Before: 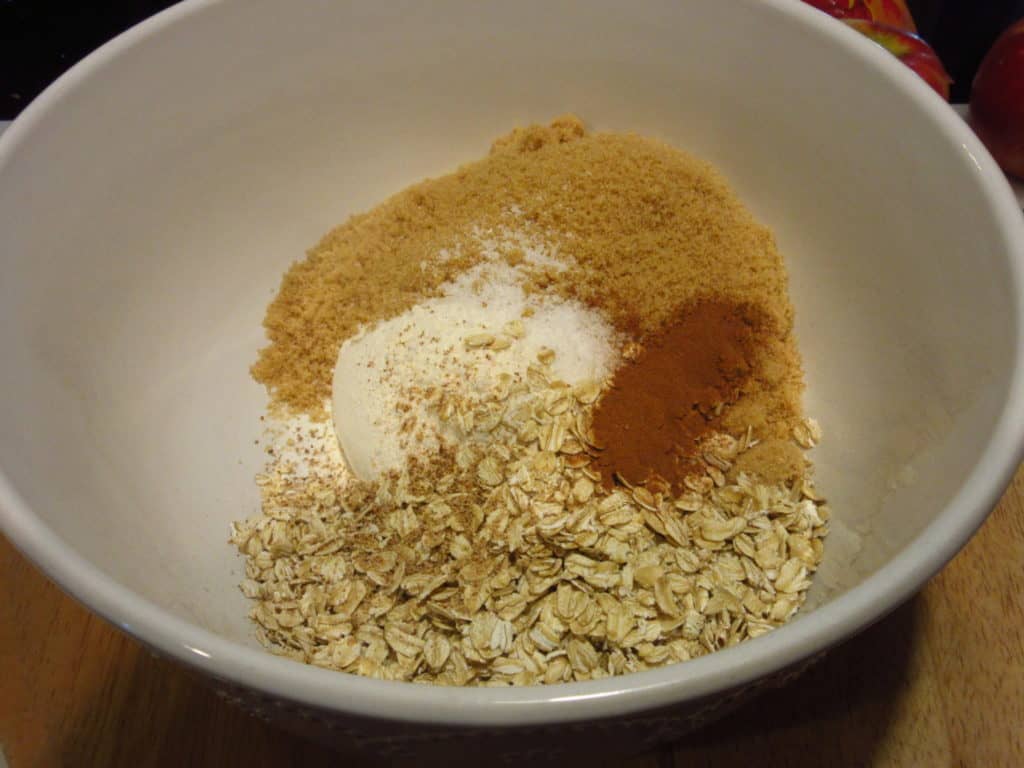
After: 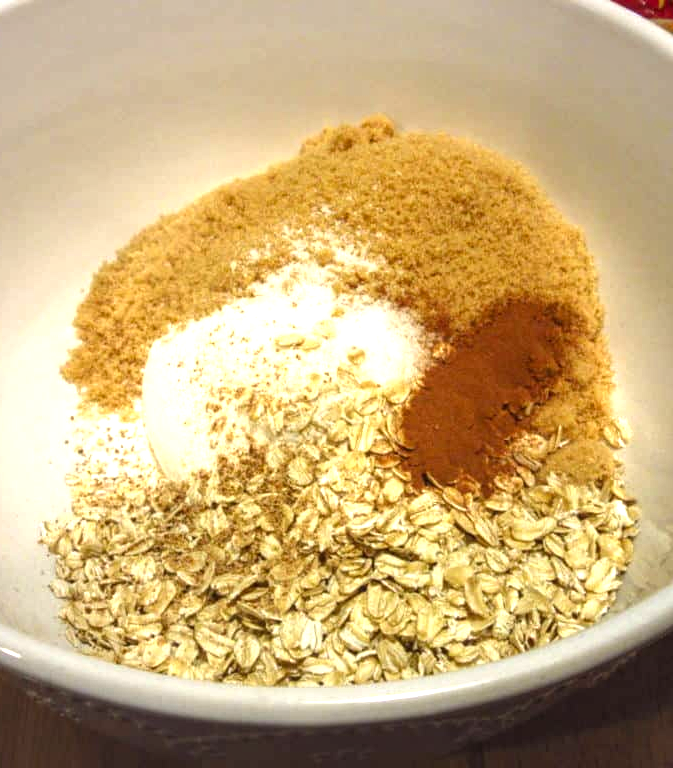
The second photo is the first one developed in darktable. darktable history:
crop and rotate: left 18.618%, right 15.609%
exposure: black level correction 0, exposure 1.199 EV, compensate highlight preservation false
contrast brightness saturation: contrast 0.032, brightness -0.041
local contrast: on, module defaults
